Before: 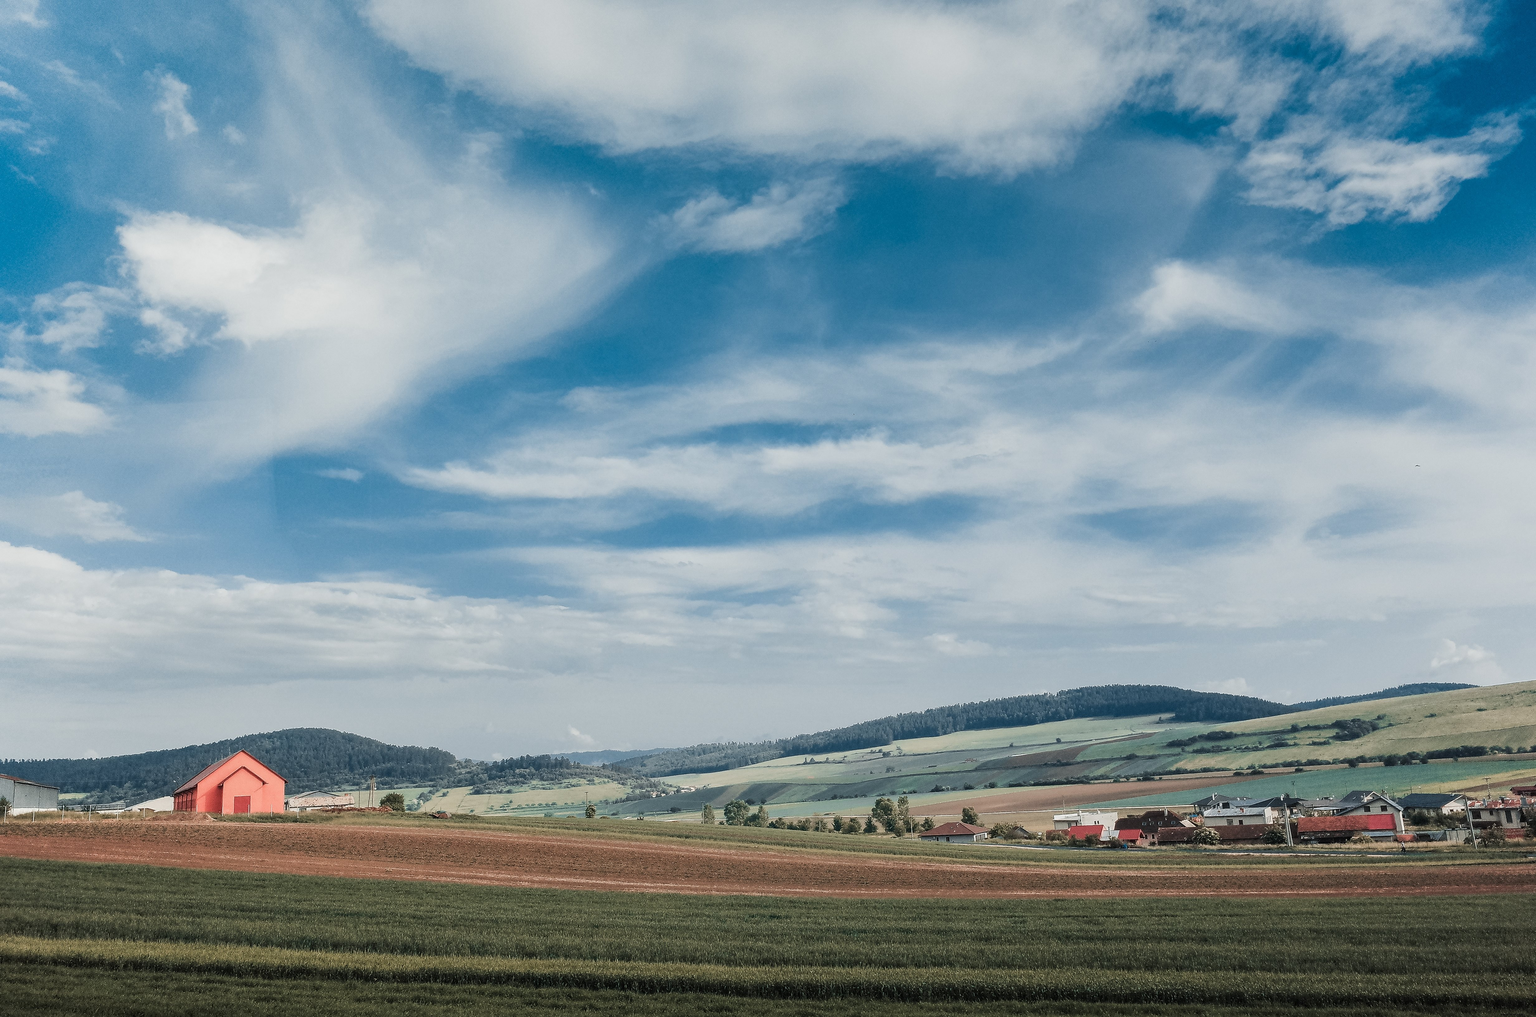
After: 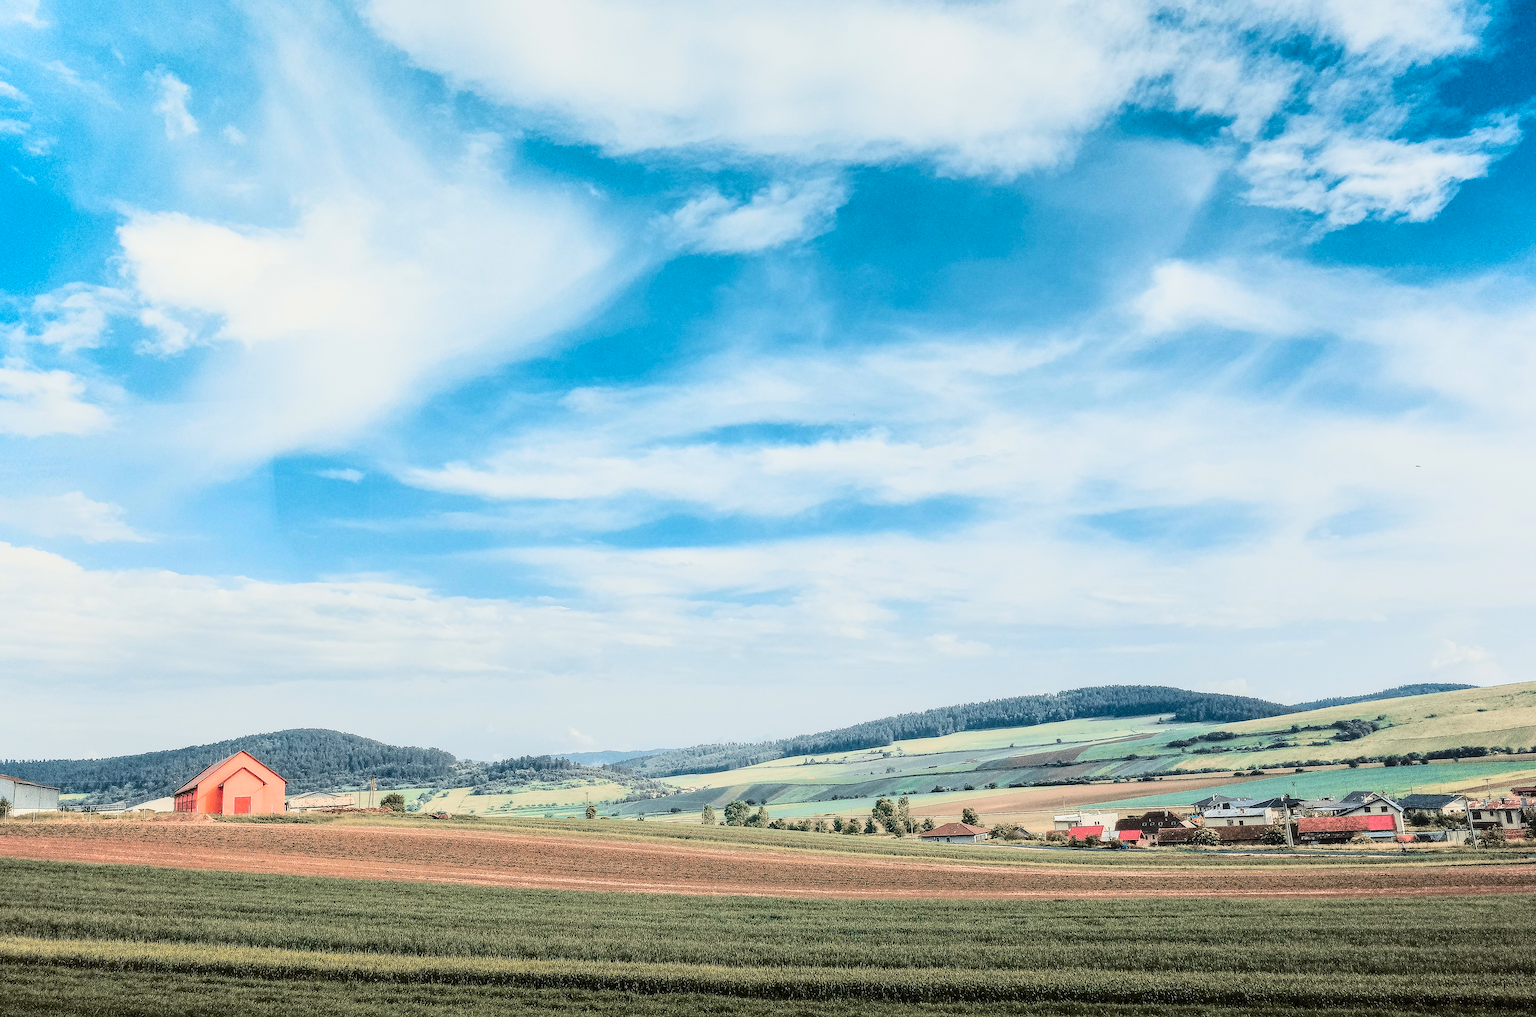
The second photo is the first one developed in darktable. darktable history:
local contrast: on, module defaults
contrast brightness saturation: contrast 0.199, brightness 0.151, saturation 0.145
sharpen: on, module defaults
tone curve: curves: ch0 [(0, 0.011) (0.104, 0.085) (0.236, 0.234) (0.398, 0.507) (0.498, 0.621) (0.65, 0.757) (0.835, 0.883) (1, 0.961)]; ch1 [(0, 0) (0.353, 0.344) (0.43, 0.401) (0.479, 0.476) (0.502, 0.502) (0.54, 0.542) (0.602, 0.613) (0.638, 0.668) (0.693, 0.727) (1, 1)]; ch2 [(0, 0) (0.34, 0.314) (0.434, 0.43) (0.5, 0.506) (0.521, 0.54) (0.54, 0.56) (0.595, 0.613) (0.644, 0.729) (1, 1)], color space Lab, independent channels, preserve colors none
